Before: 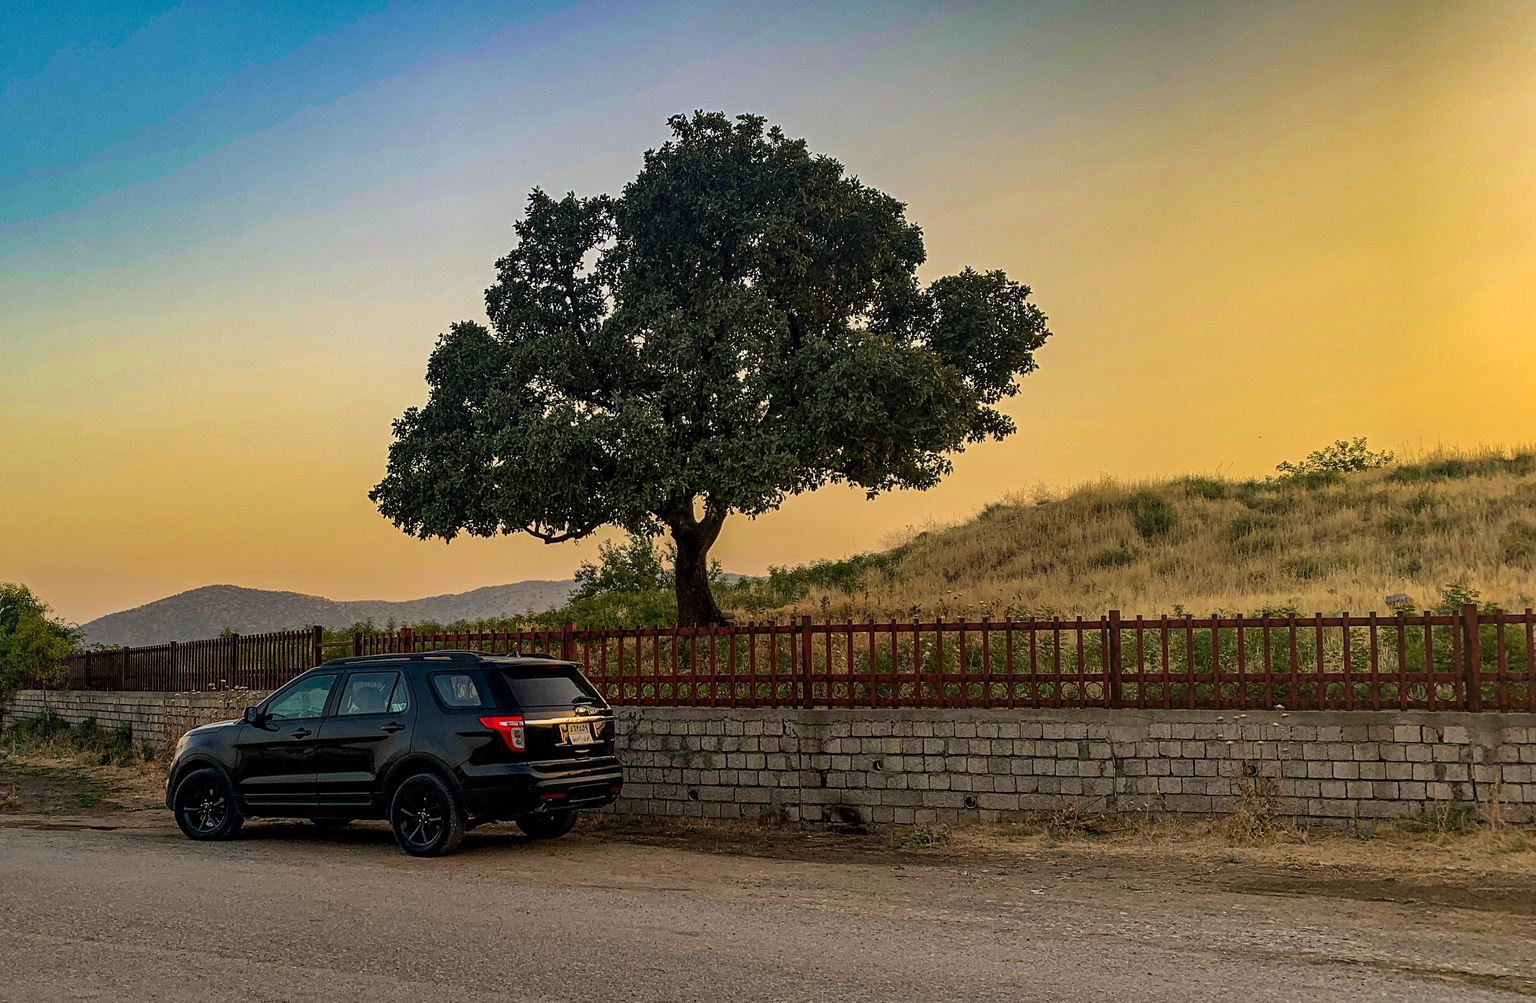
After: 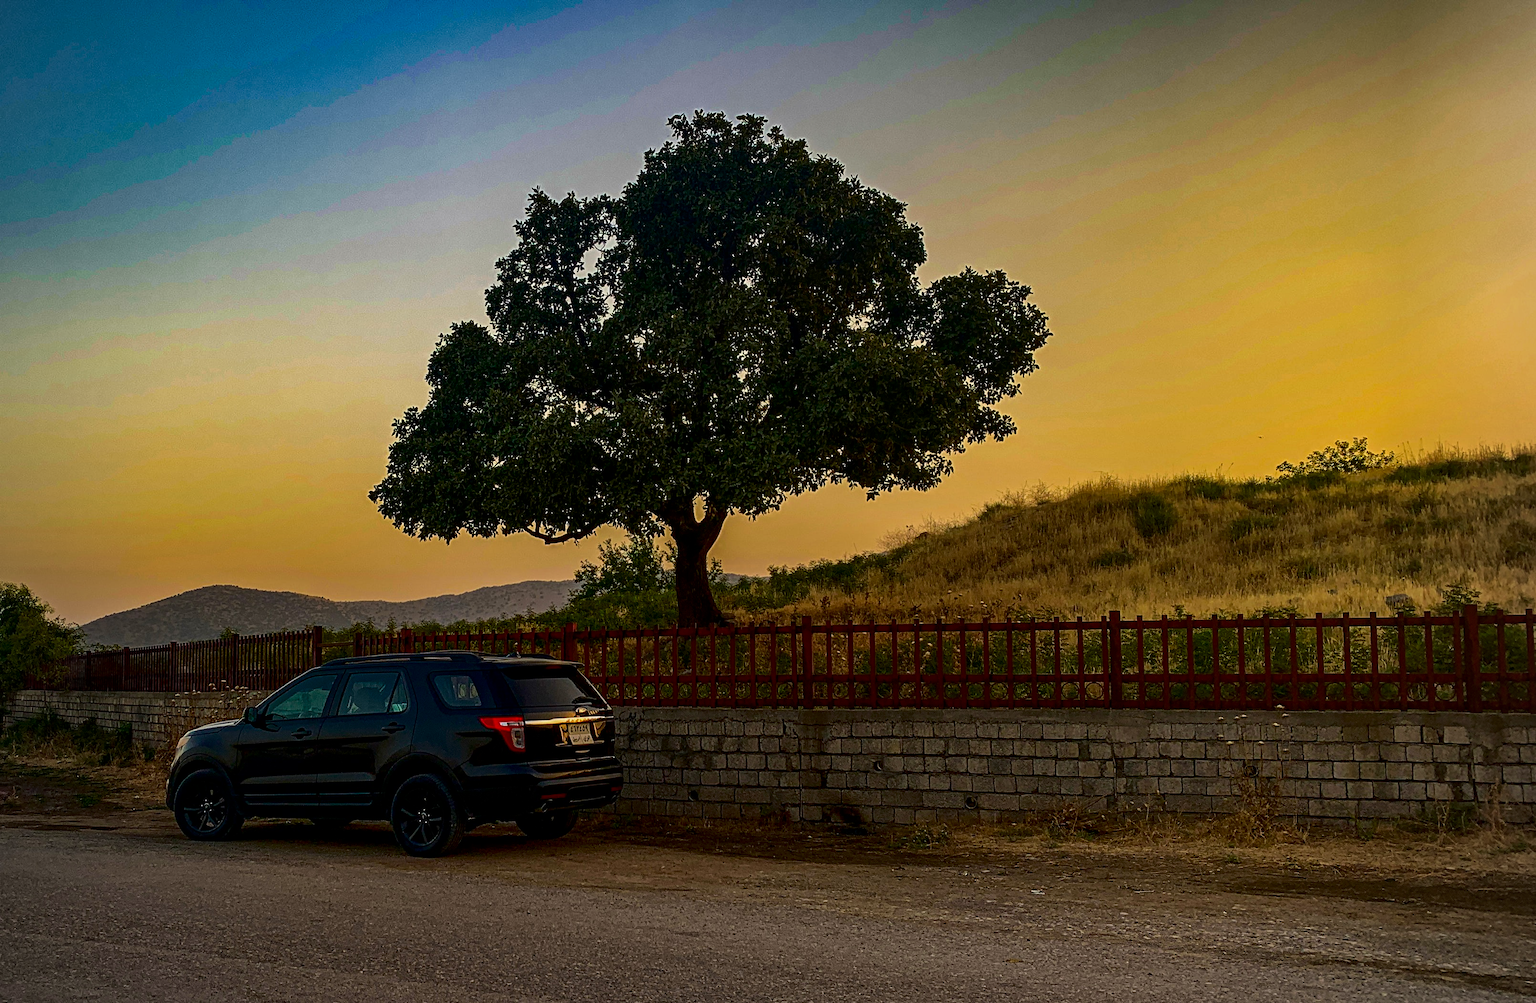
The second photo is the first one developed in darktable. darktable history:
vignetting: fall-off radius 60.85%, unbound false
contrast brightness saturation: contrast 0.095, brightness -0.276, saturation 0.147
